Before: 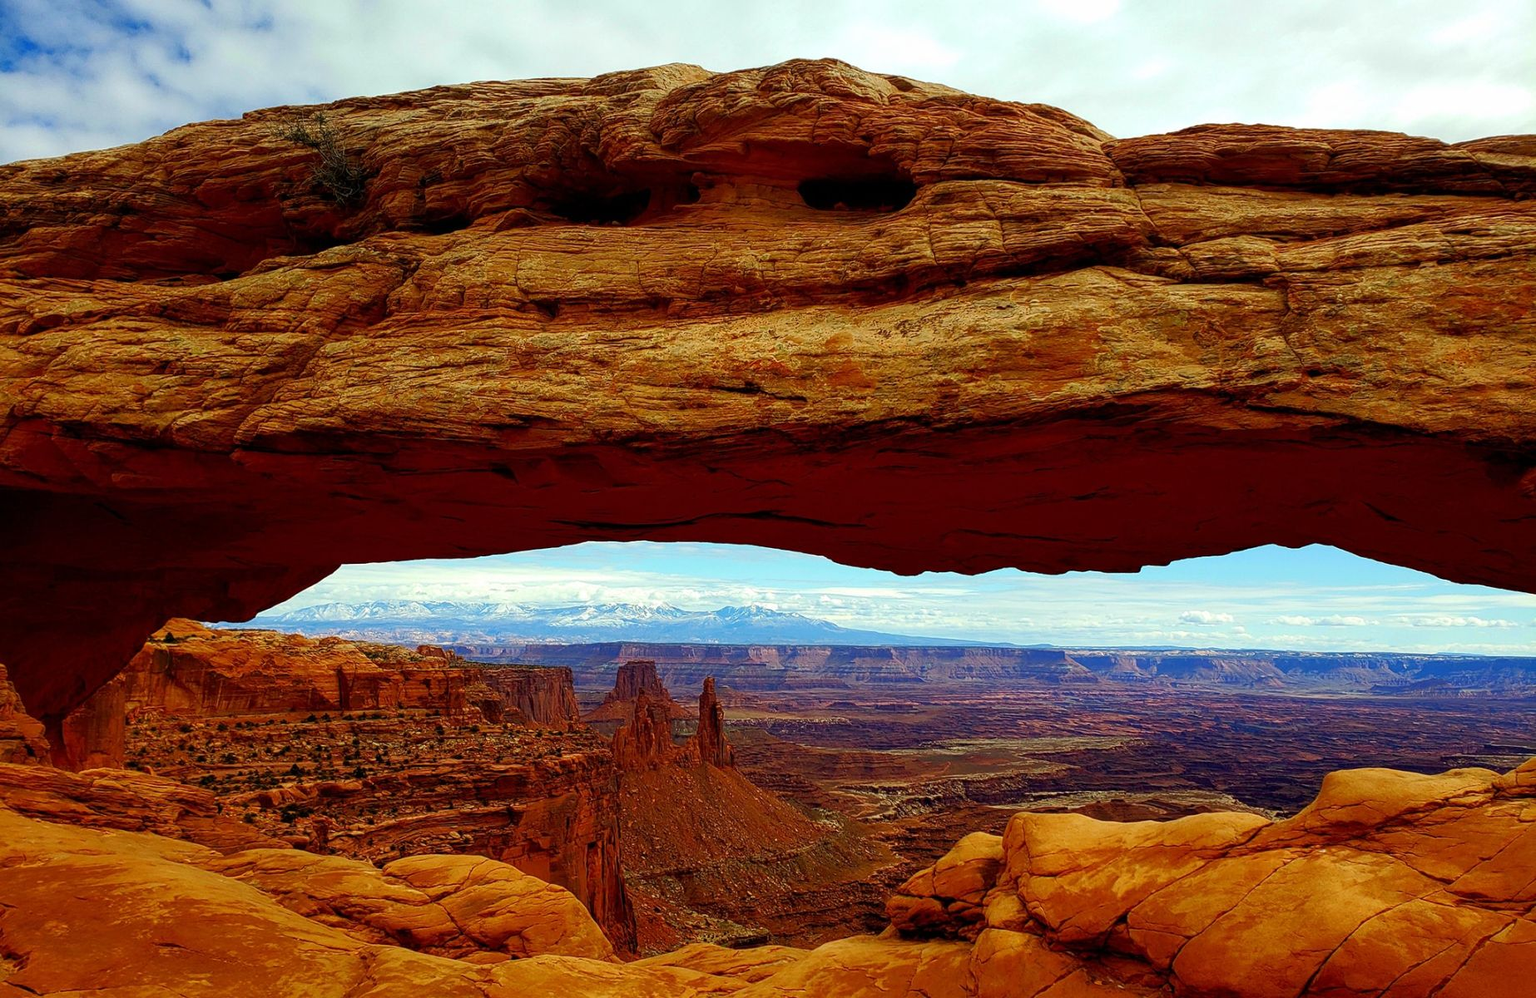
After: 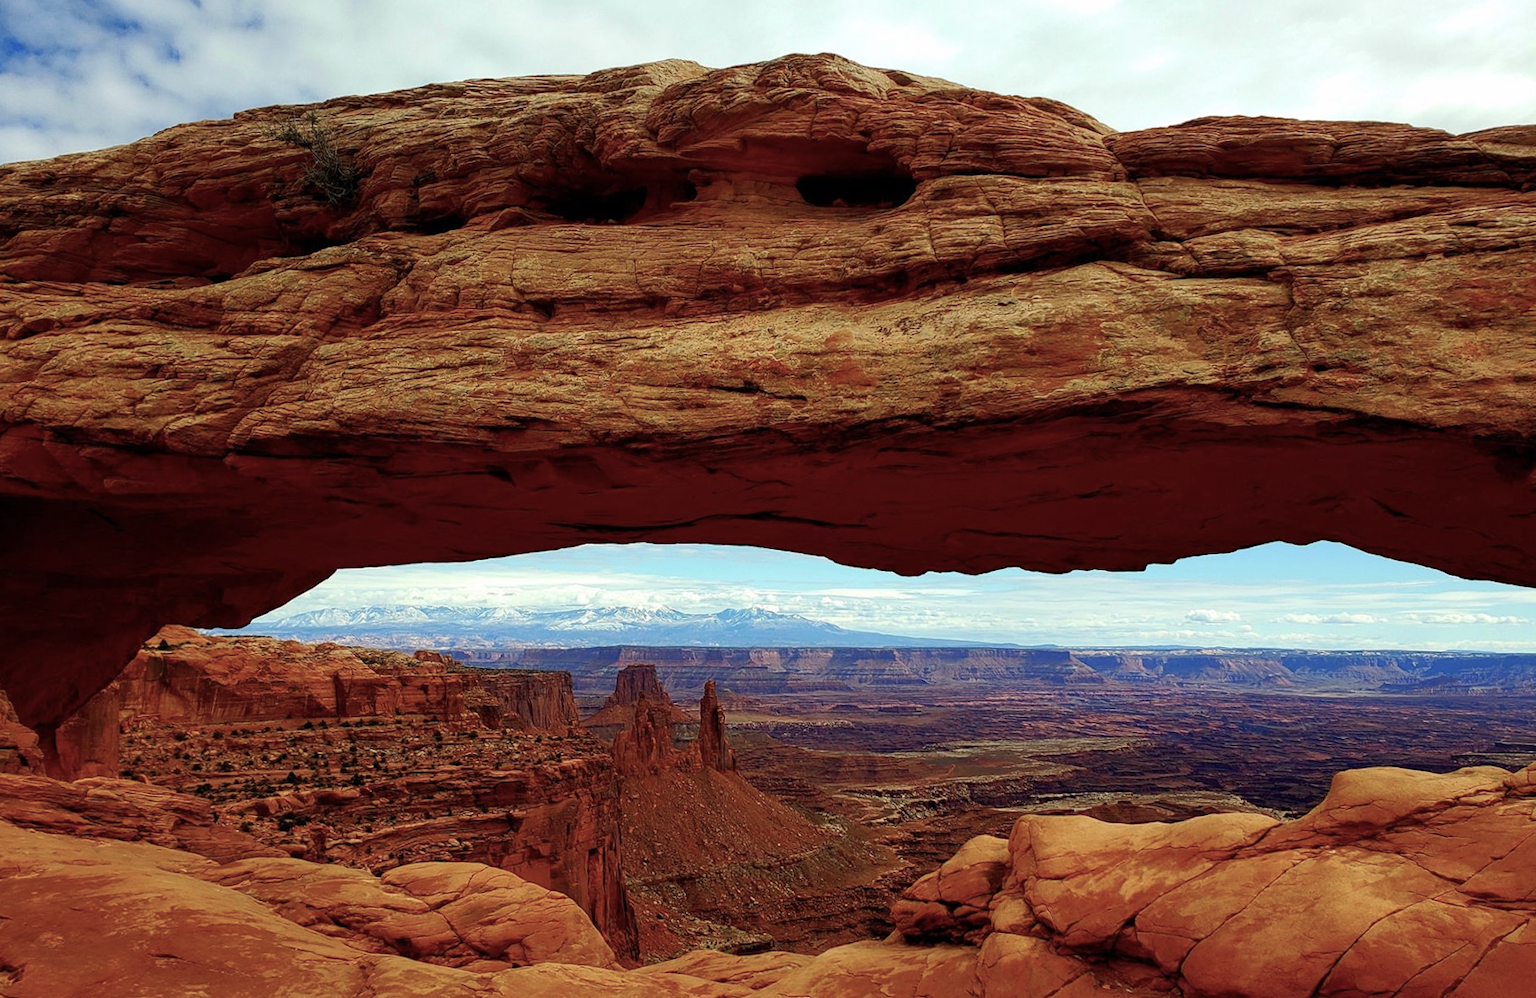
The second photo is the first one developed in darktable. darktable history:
rotate and perspective: rotation -0.45°, automatic cropping original format, crop left 0.008, crop right 0.992, crop top 0.012, crop bottom 0.988
color balance: input saturation 80.07%
